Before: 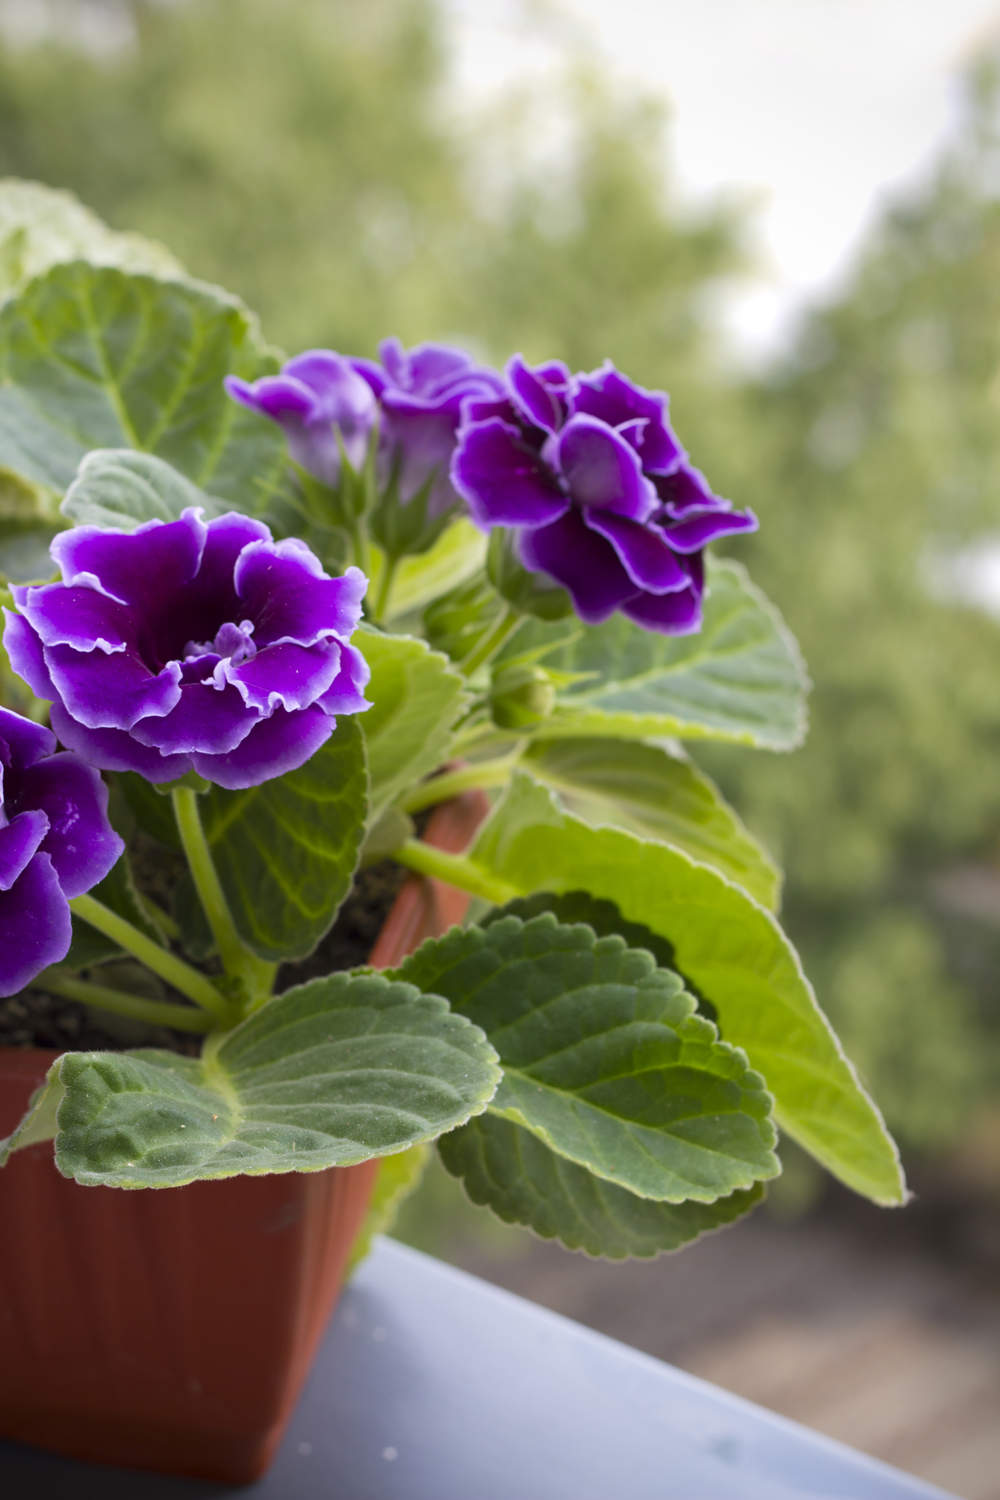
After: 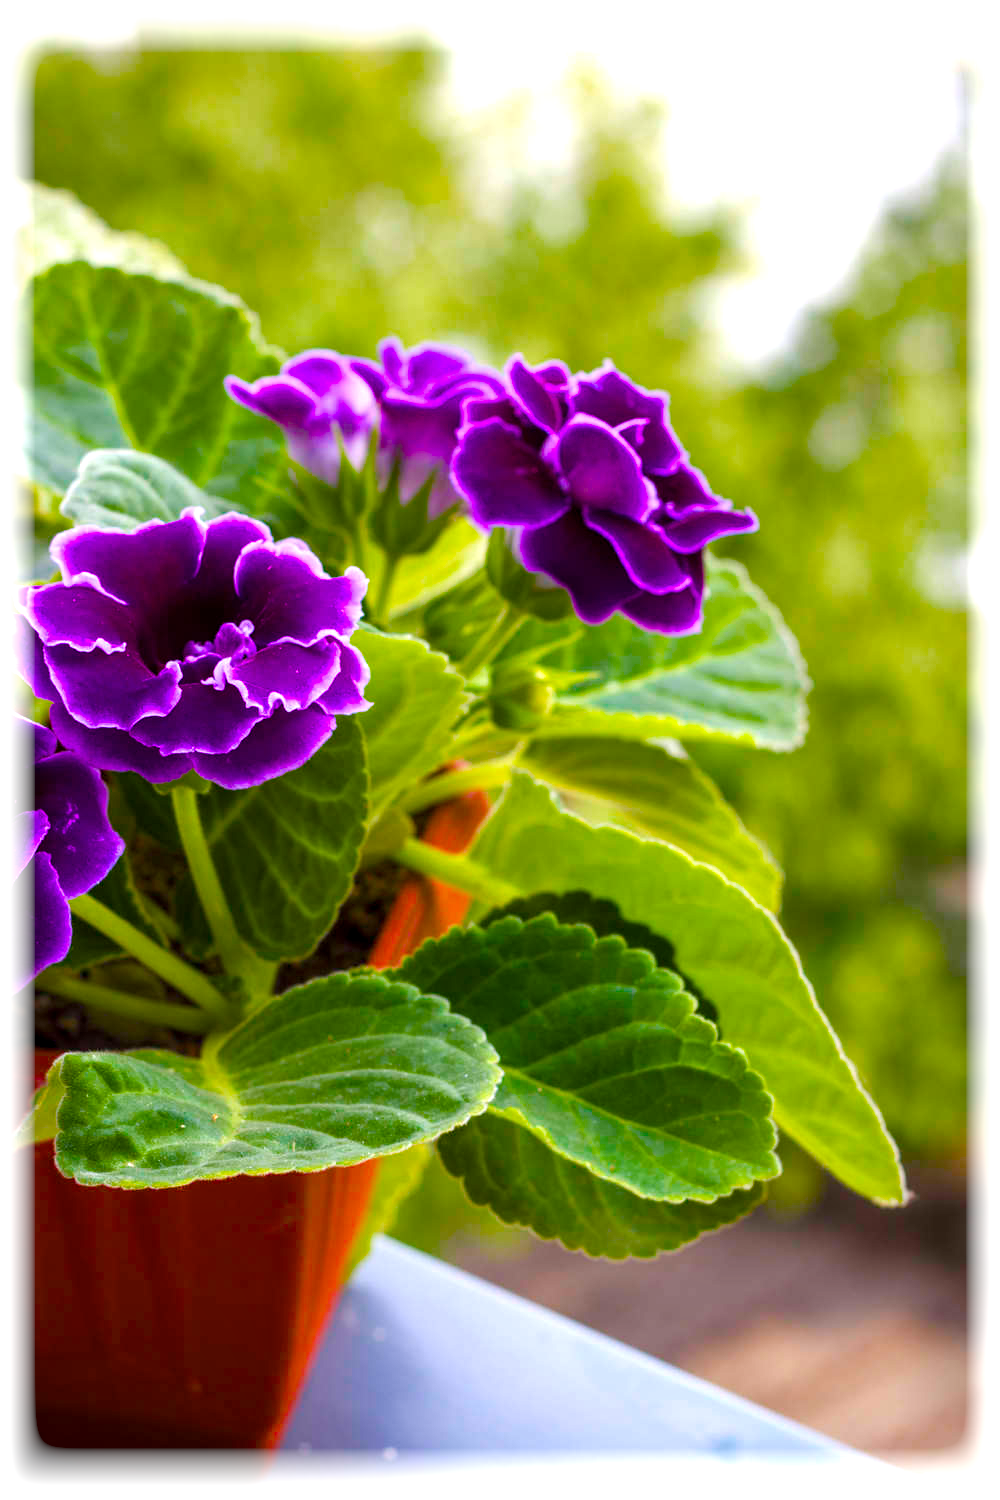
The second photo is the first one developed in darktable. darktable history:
color balance rgb: linear chroma grading › shadows 10%, linear chroma grading › highlights 10%, linear chroma grading › global chroma 15%, linear chroma grading › mid-tones 15%, perceptual saturation grading › global saturation 40%, perceptual saturation grading › highlights -25%, perceptual saturation grading › mid-tones 35%, perceptual saturation grading › shadows 35%, perceptual brilliance grading › global brilliance 11.29%, global vibrance 11.29%
vignetting: fall-off start 93%, fall-off radius 5%, brightness 1, saturation -0.49, automatic ratio true, width/height ratio 1.332, shape 0.04, unbound false
local contrast: on, module defaults
